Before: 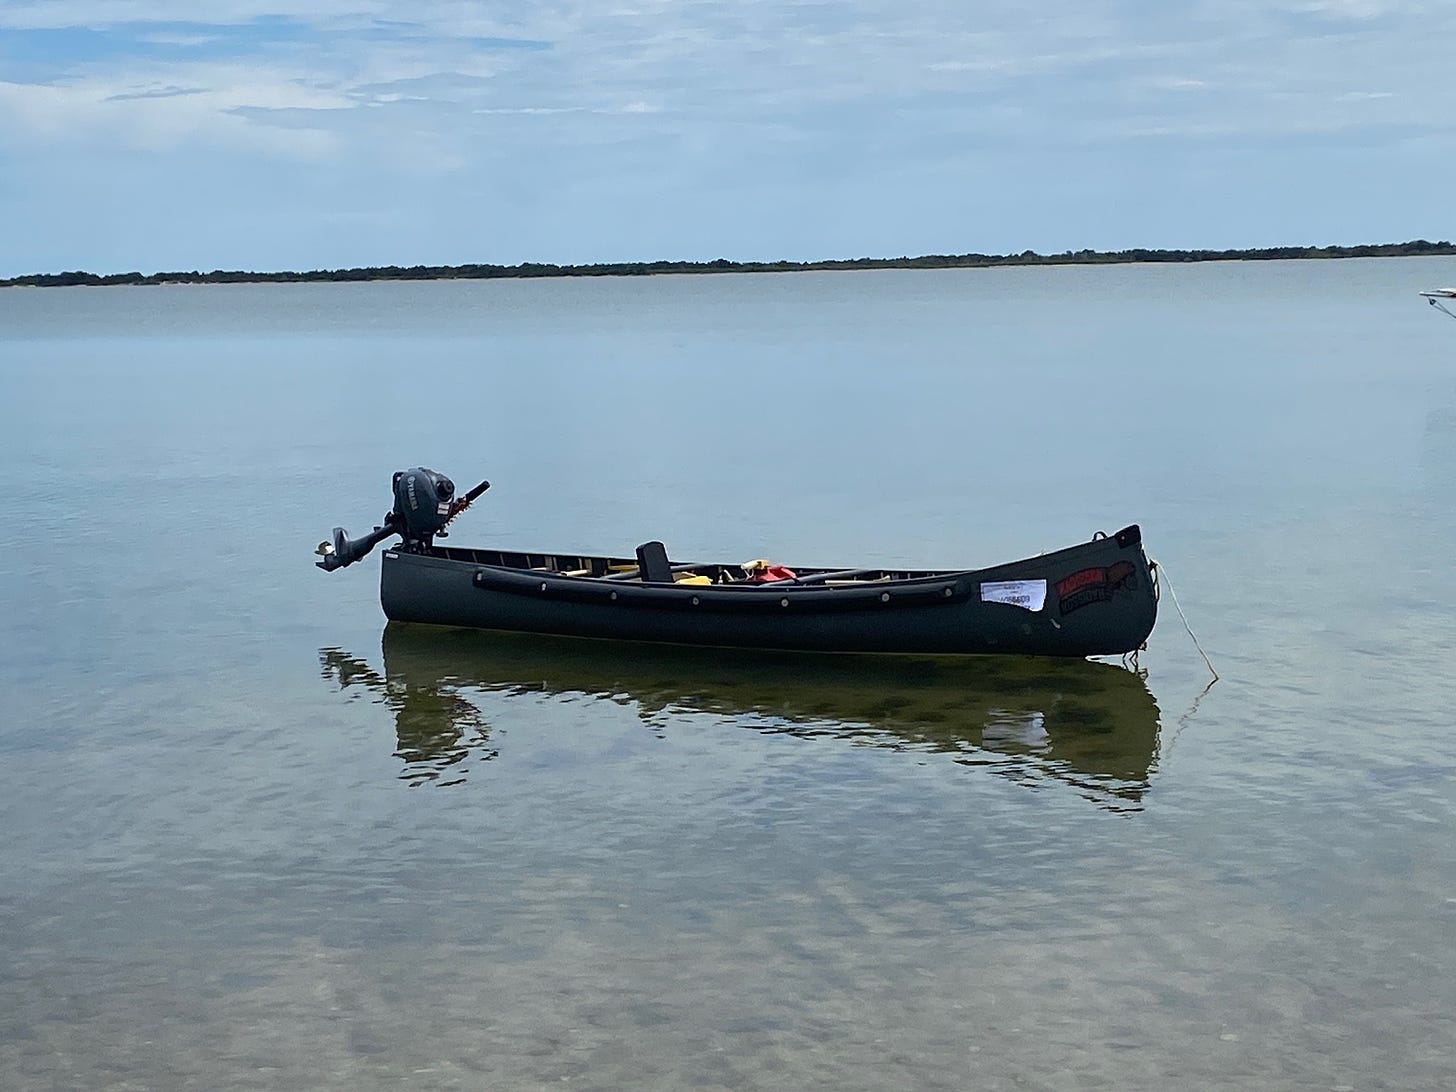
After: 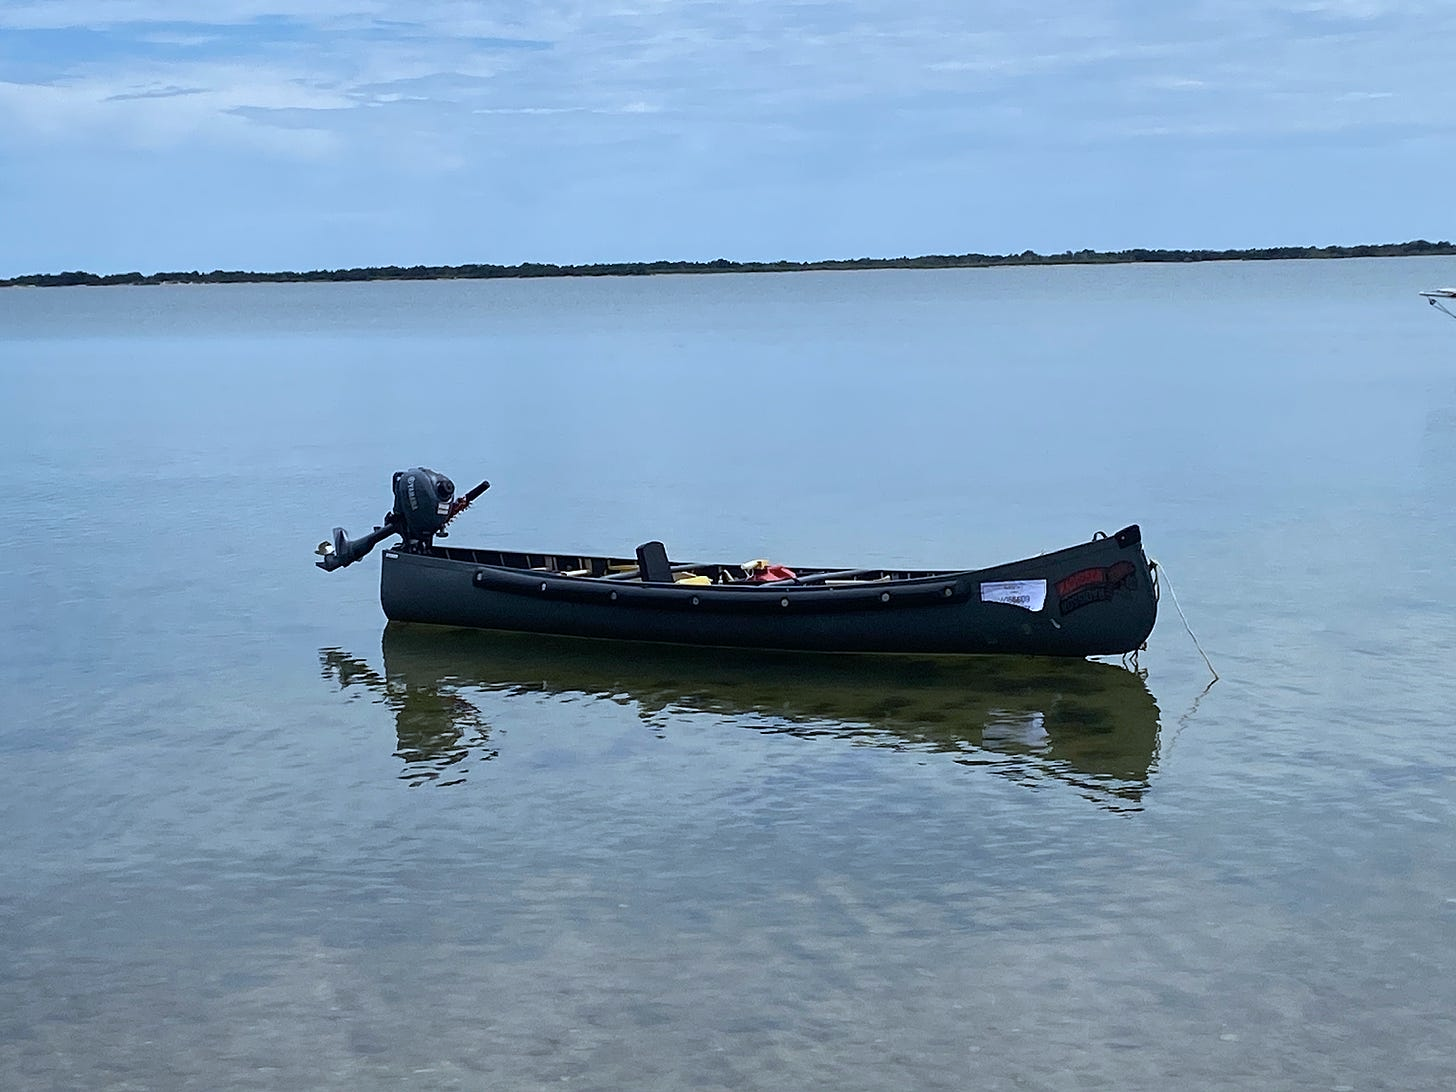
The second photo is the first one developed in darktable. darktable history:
color calibration: illuminant as shot in camera, x 0.369, y 0.376, temperature 4328.46 K, gamut compression 3
